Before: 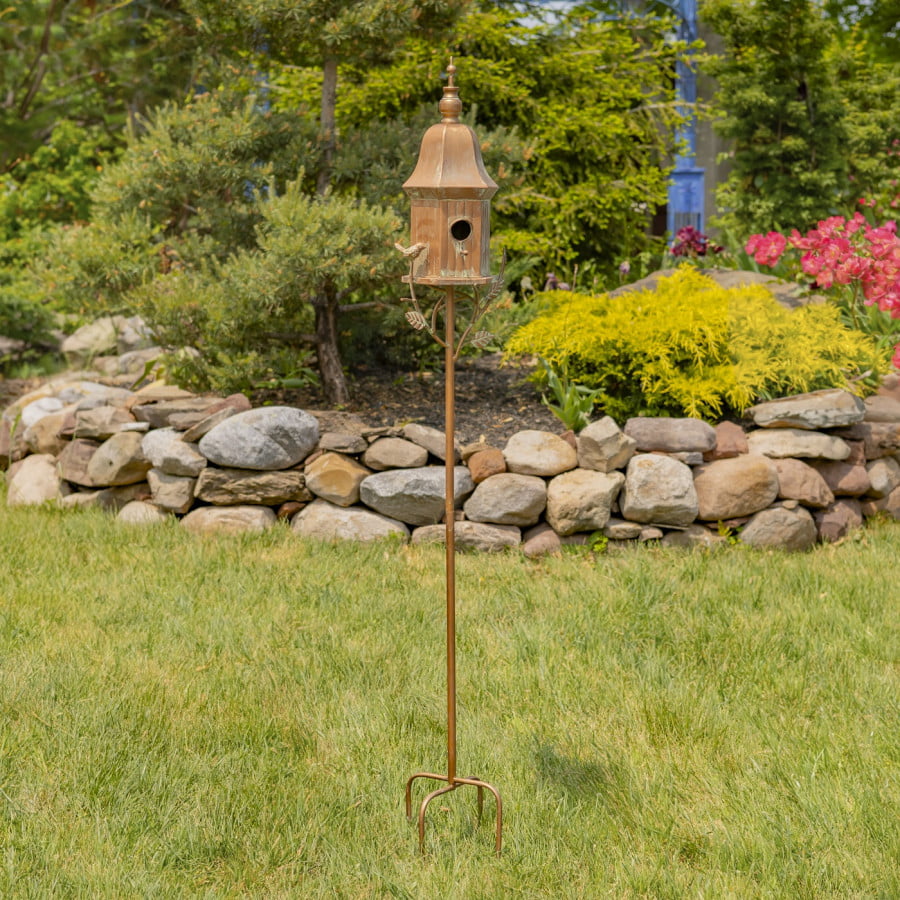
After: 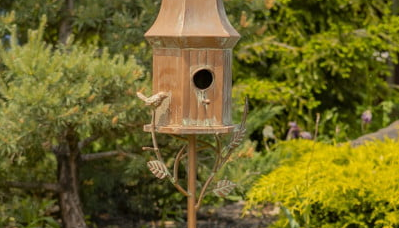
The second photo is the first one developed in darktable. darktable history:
crop: left 28.73%, top 16.842%, right 26.838%, bottom 57.802%
